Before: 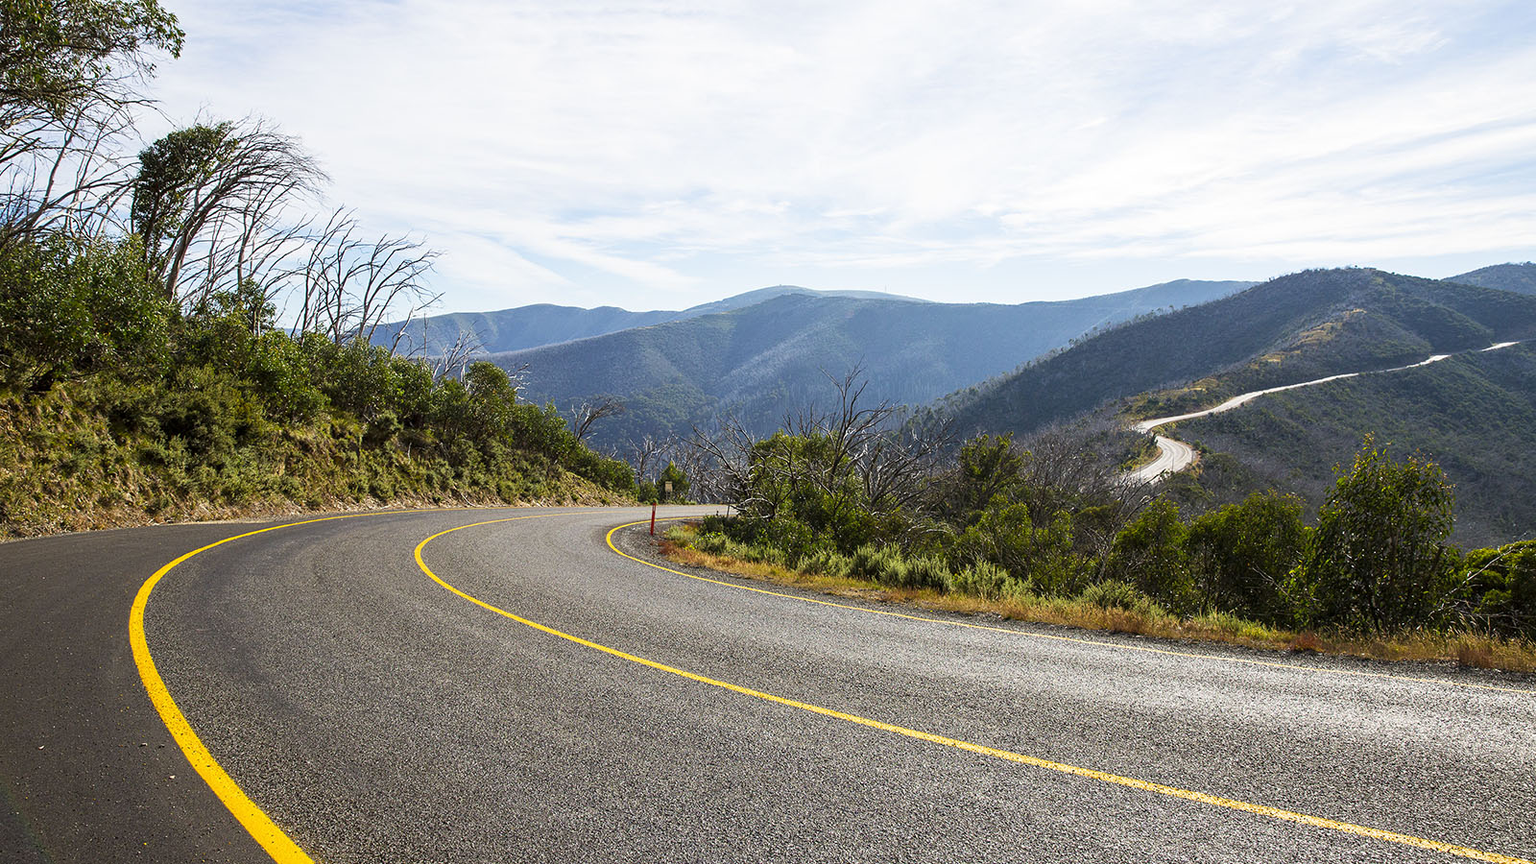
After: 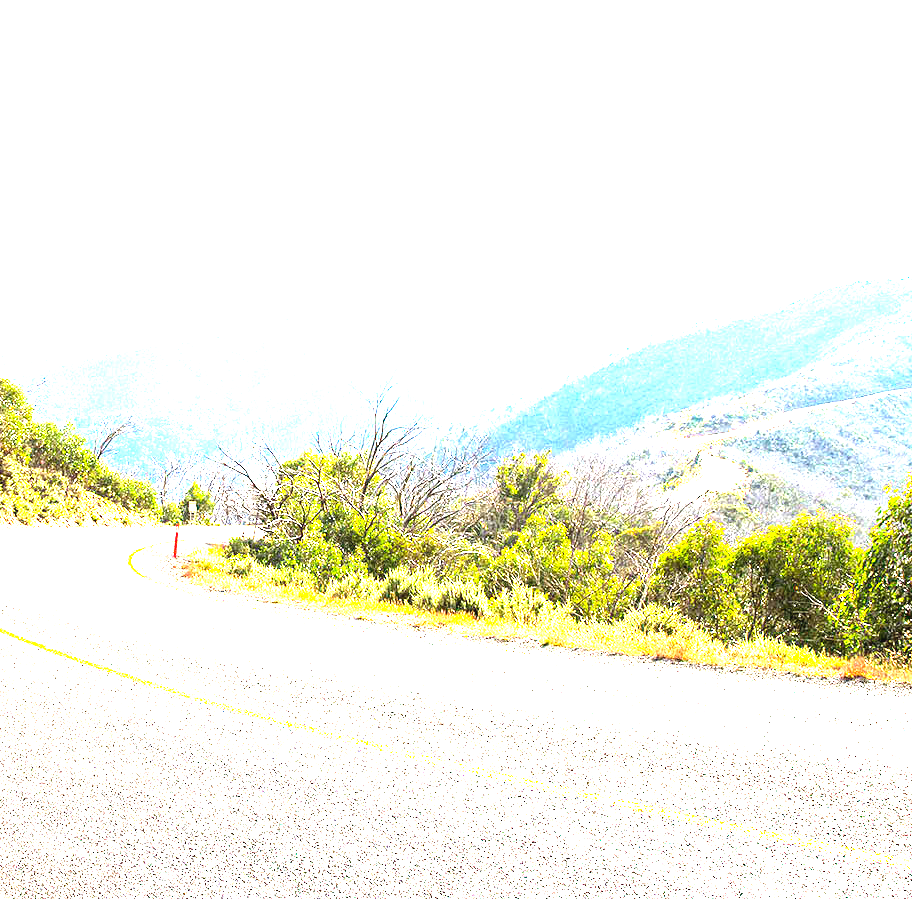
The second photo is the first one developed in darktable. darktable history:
crop: left 31.541%, top 0.014%, right 11.458%
exposure: black level correction 0, exposure 3.914 EV, compensate highlight preservation false
